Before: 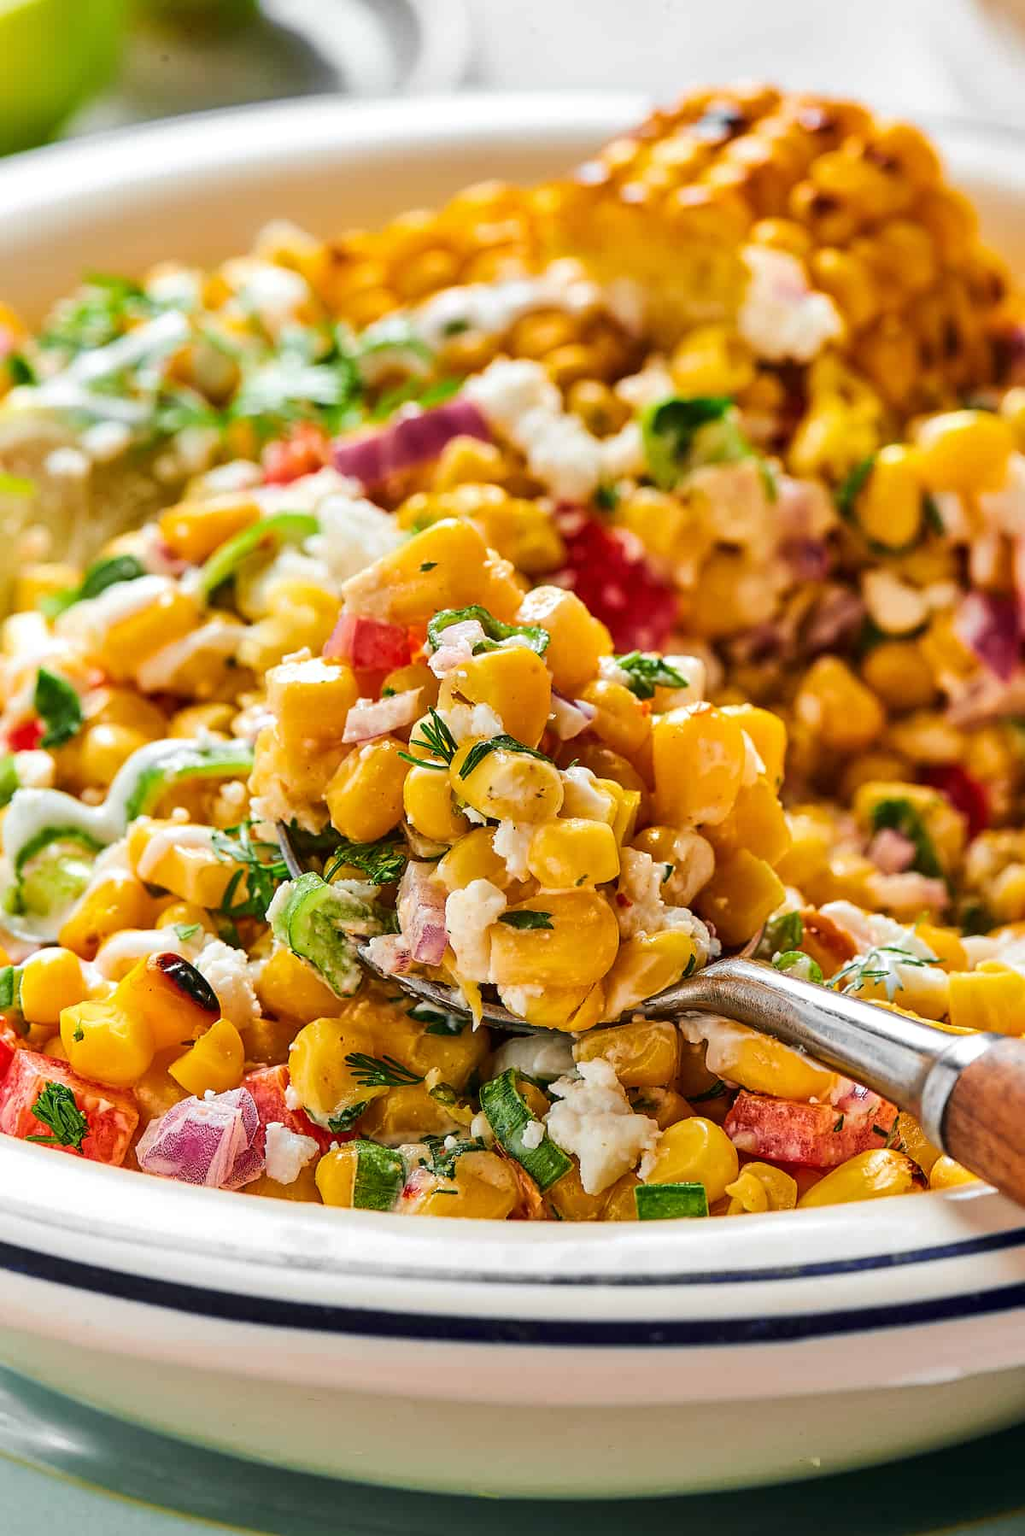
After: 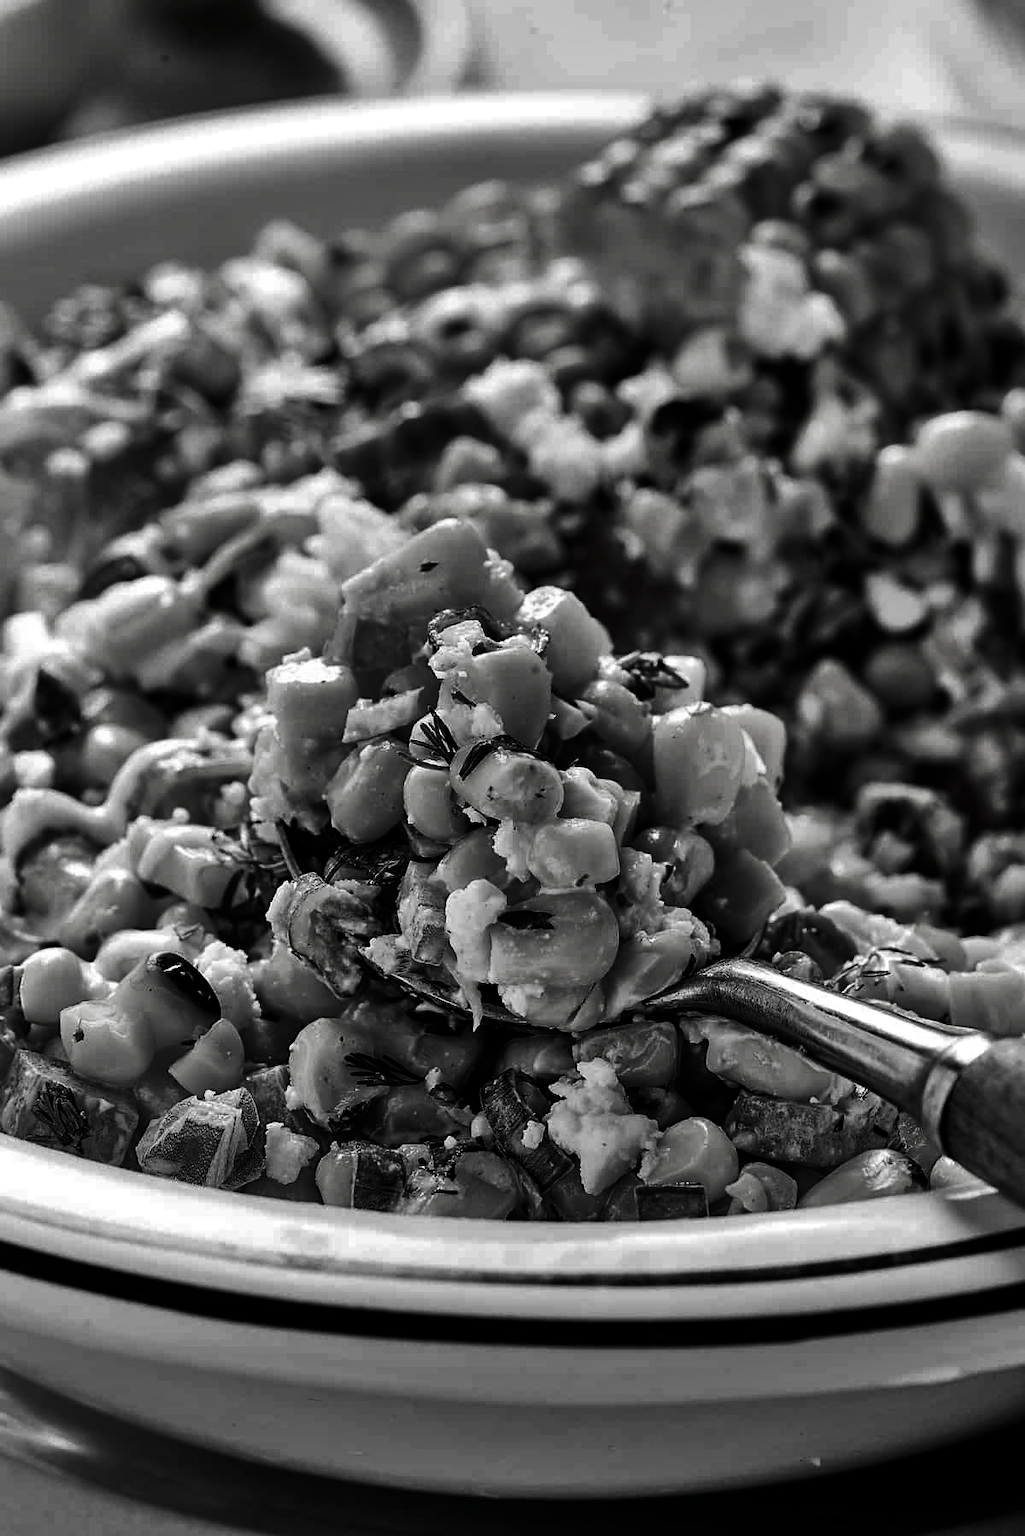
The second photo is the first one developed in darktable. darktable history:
contrast brightness saturation: contrast 0.021, brightness -0.984, saturation -0.993
shadows and highlights: soften with gaussian
